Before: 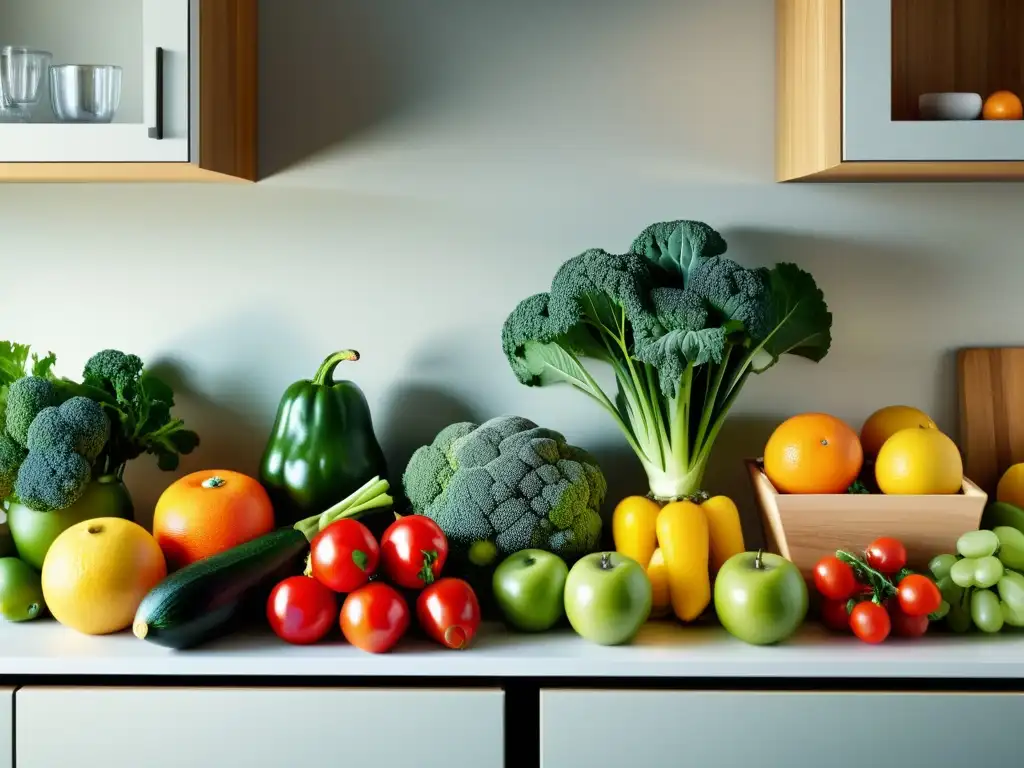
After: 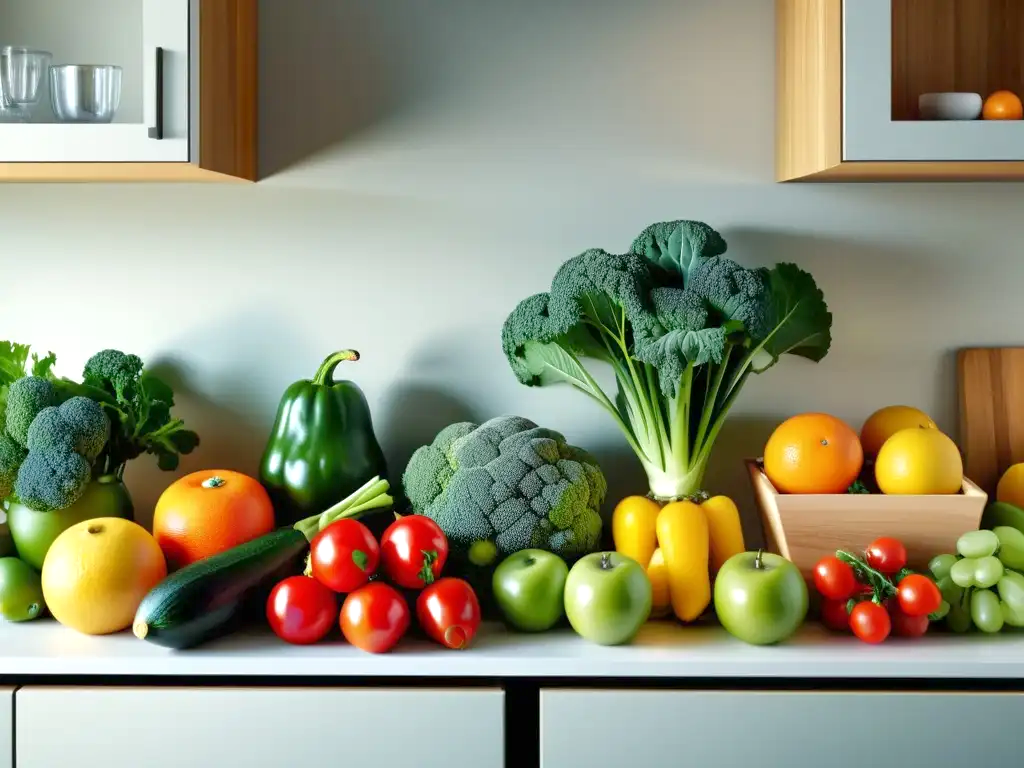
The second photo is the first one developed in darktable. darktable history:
tone equalizer: -8 EV 0.25 EV, -7 EV 0.417 EV, -6 EV 0.417 EV, -5 EV 0.25 EV, -3 EV -0.25 EV, -2 EV -0.417 EV, -1 EV -0.417 EV, +0 EV -0.25 EV, edges refinement/feathering 500, mask exposure compensation -1.57 EV, preserve details guided filter
exposure: exposure 0.493 EV, compensate highlight preservation false
